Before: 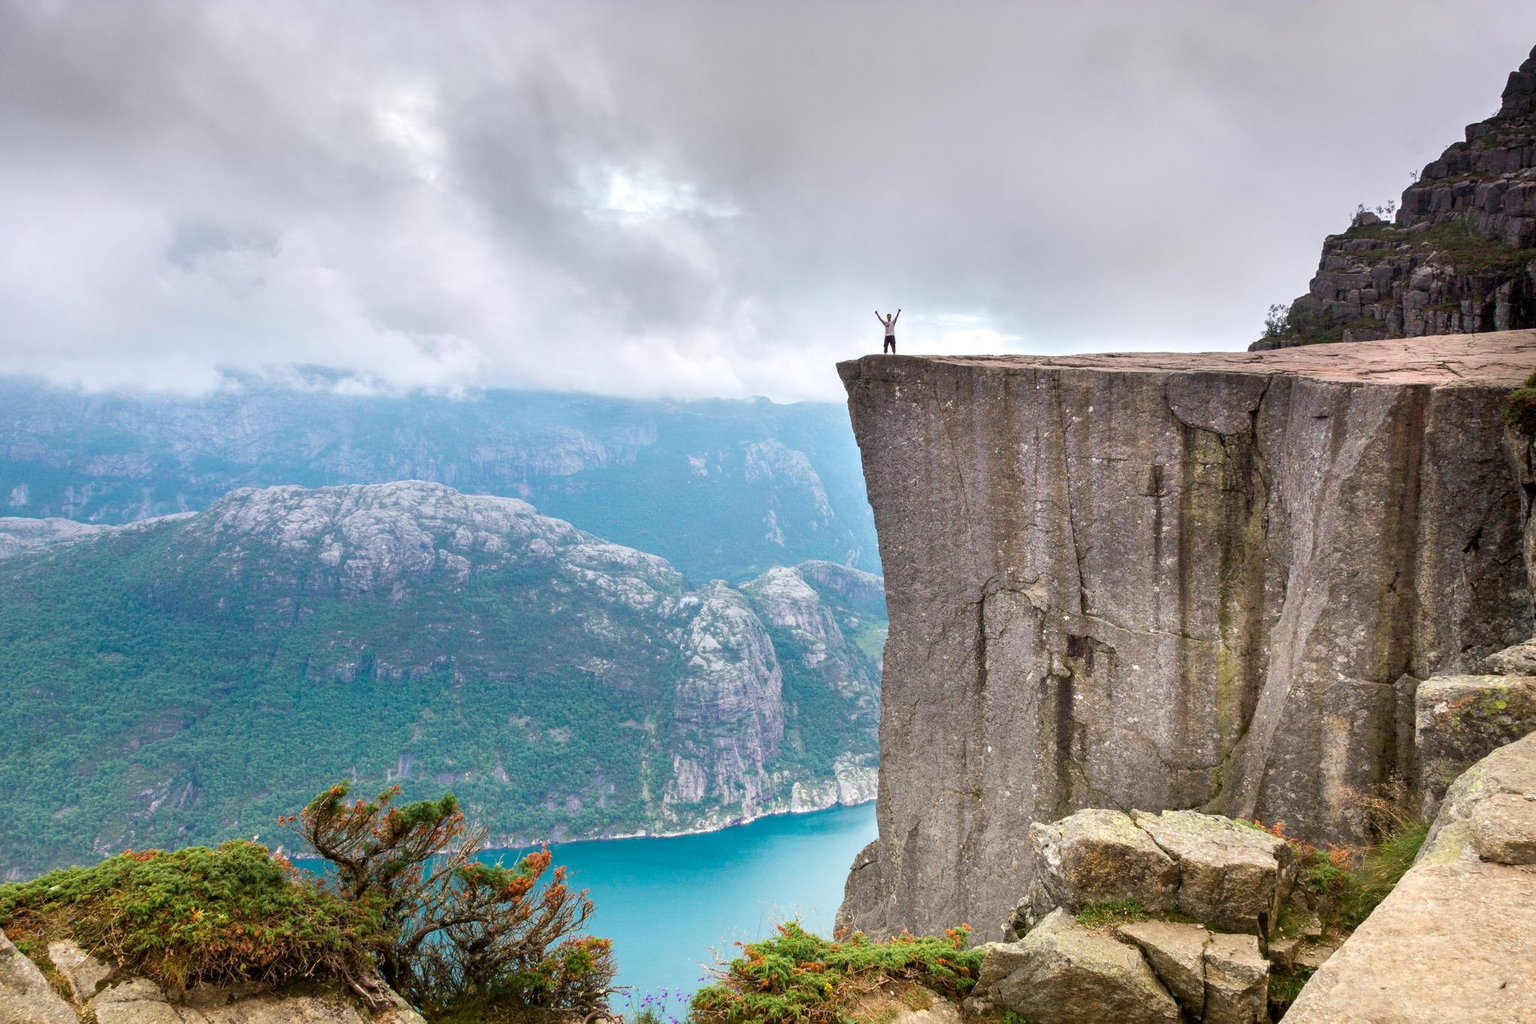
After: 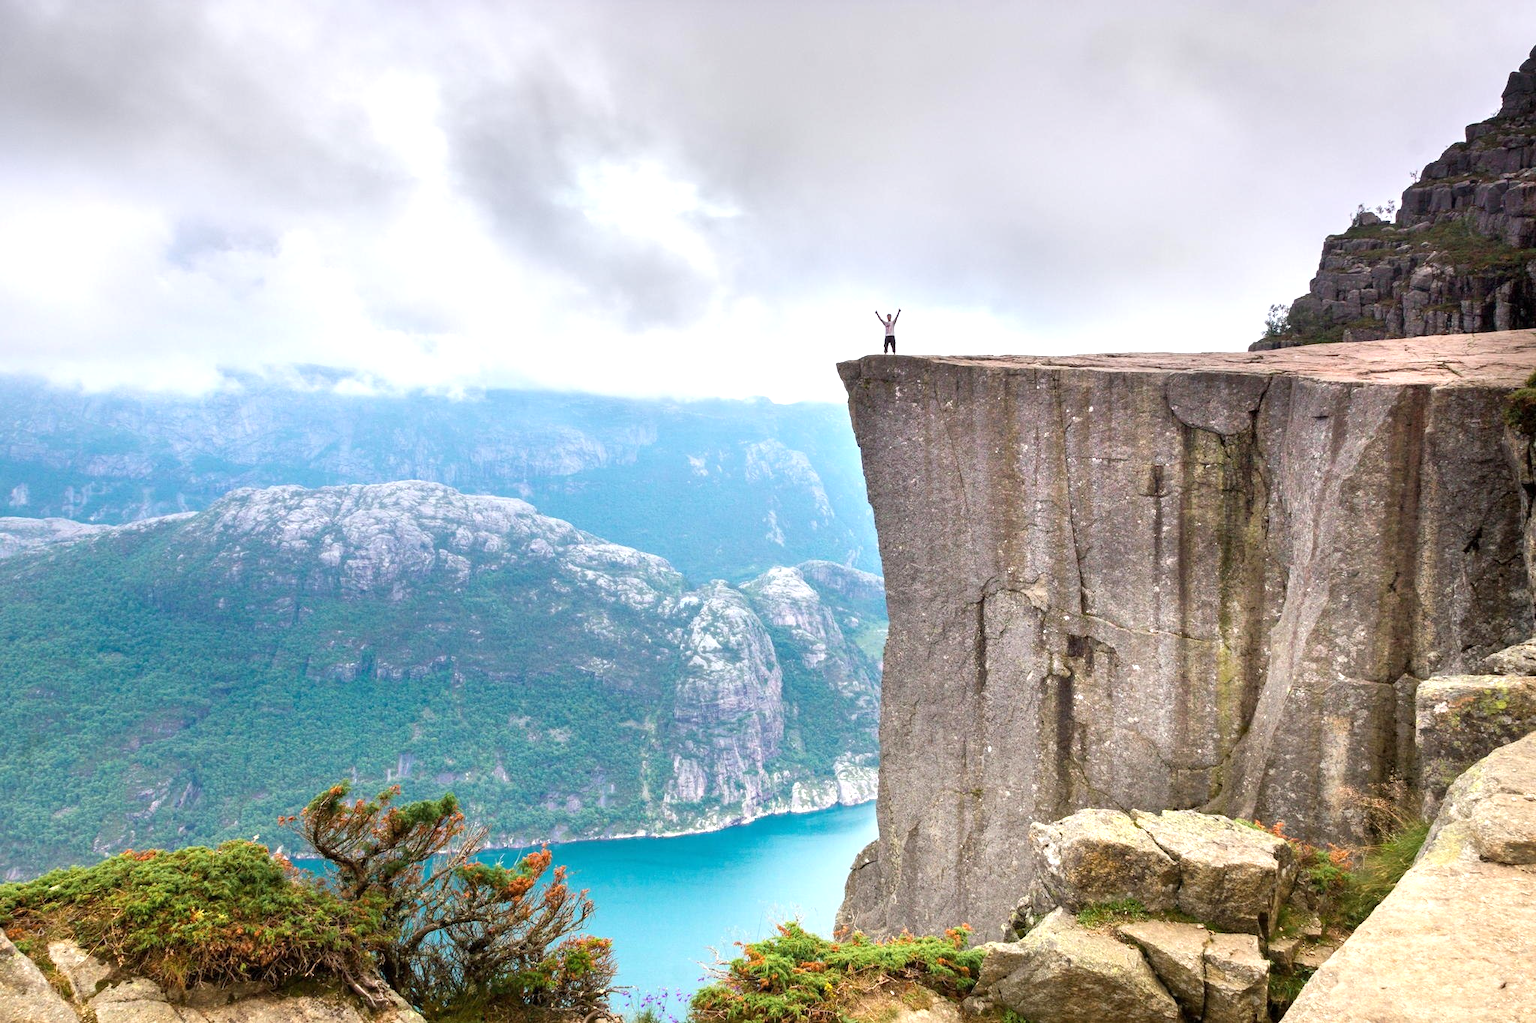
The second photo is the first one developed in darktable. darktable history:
exposure: exposure 0.51 EV, compensate exposure bias true, compensate highlight preservation false
